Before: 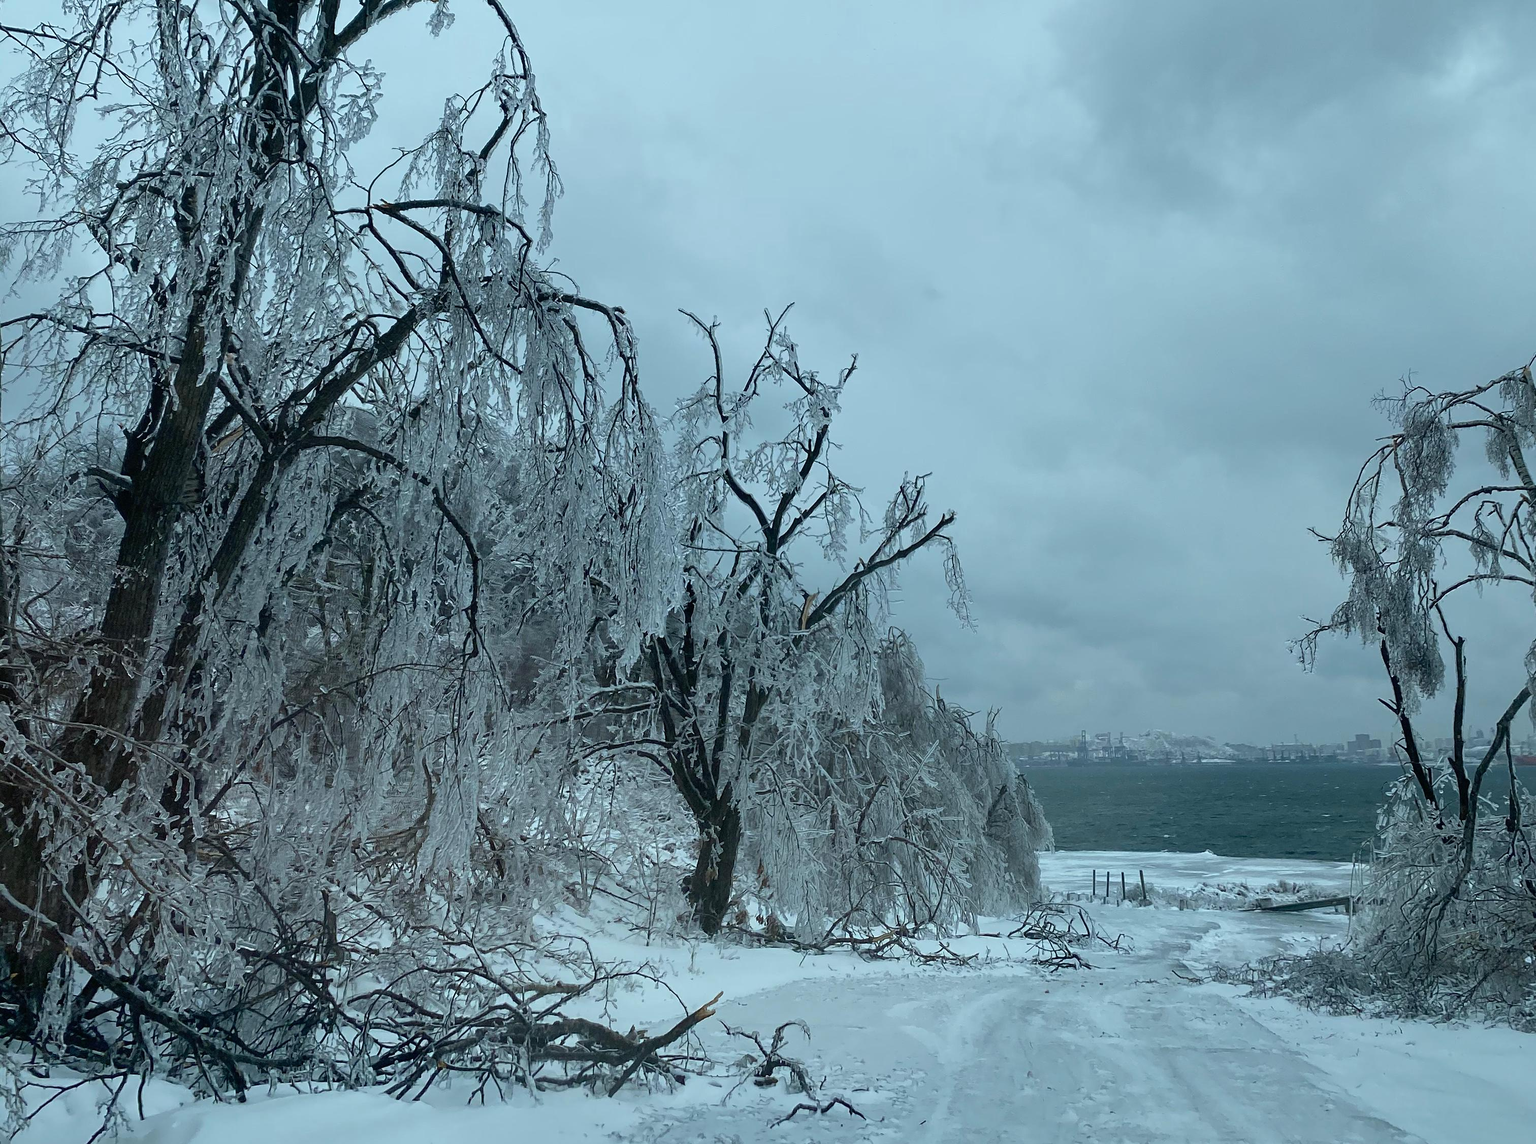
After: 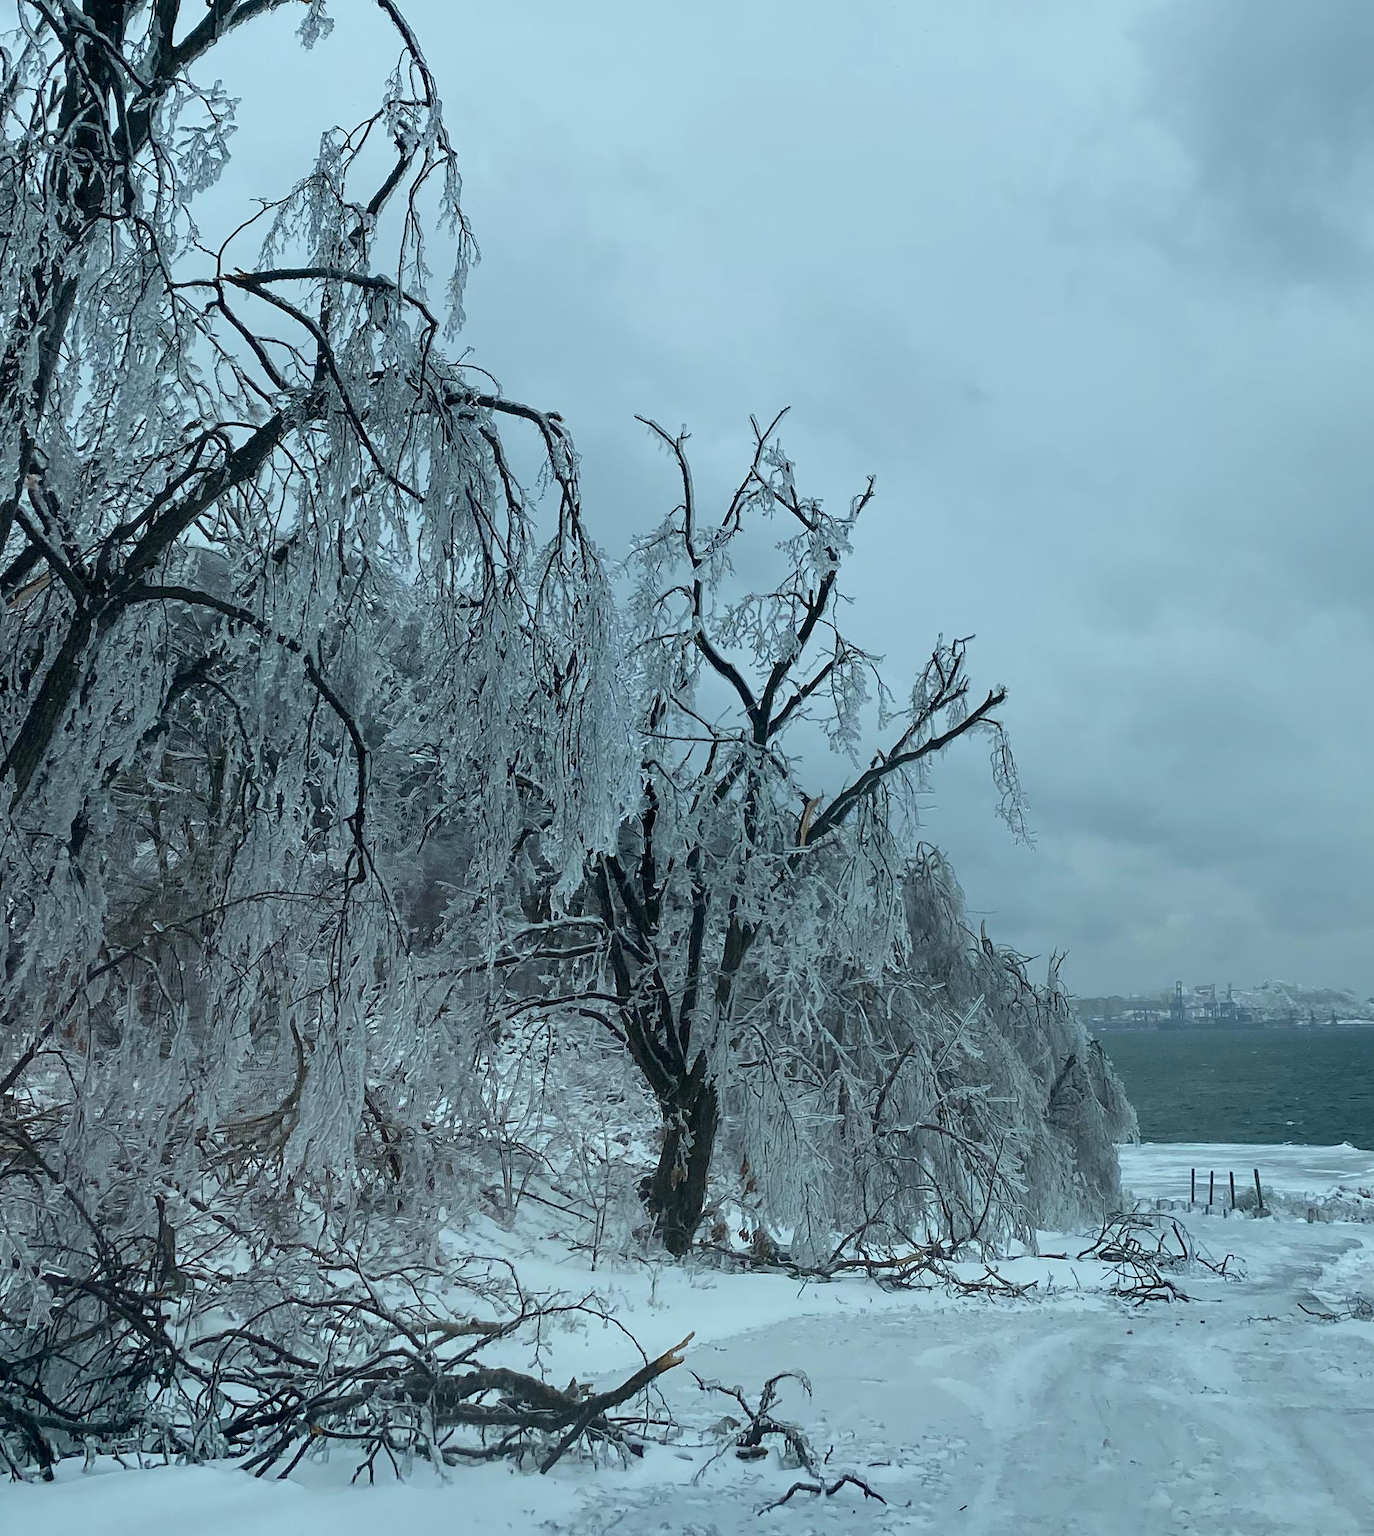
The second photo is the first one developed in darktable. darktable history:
crop and rotate: left 13.463%, right 19.928%
